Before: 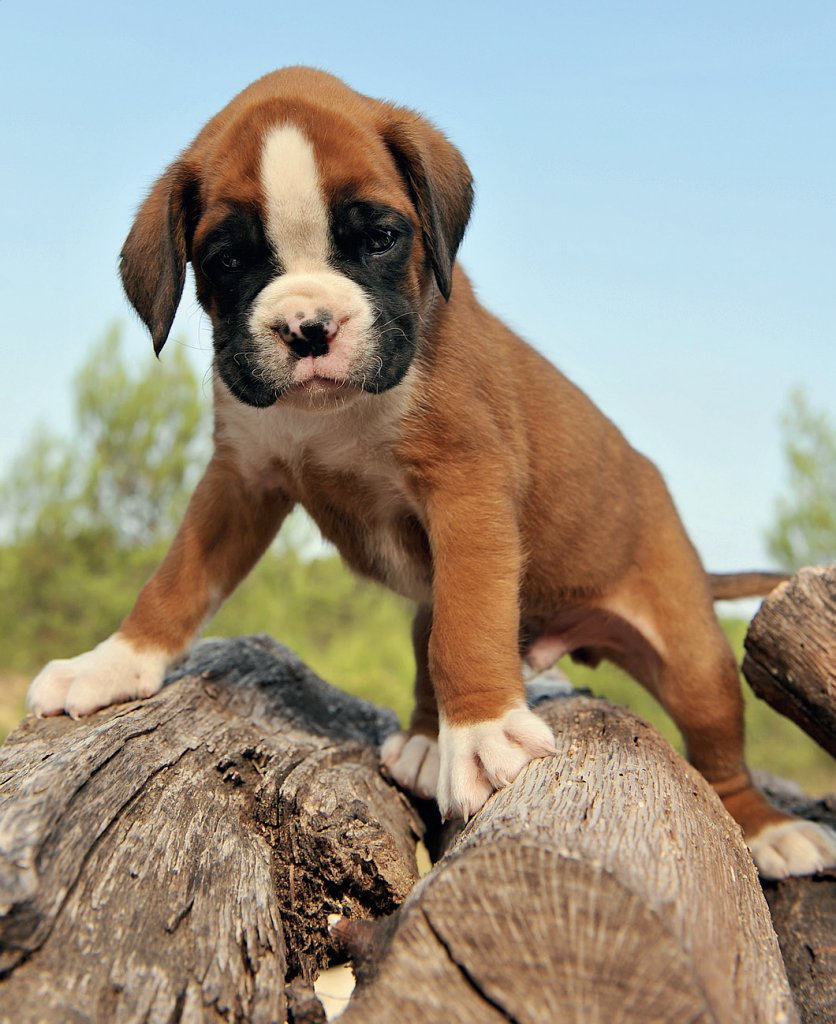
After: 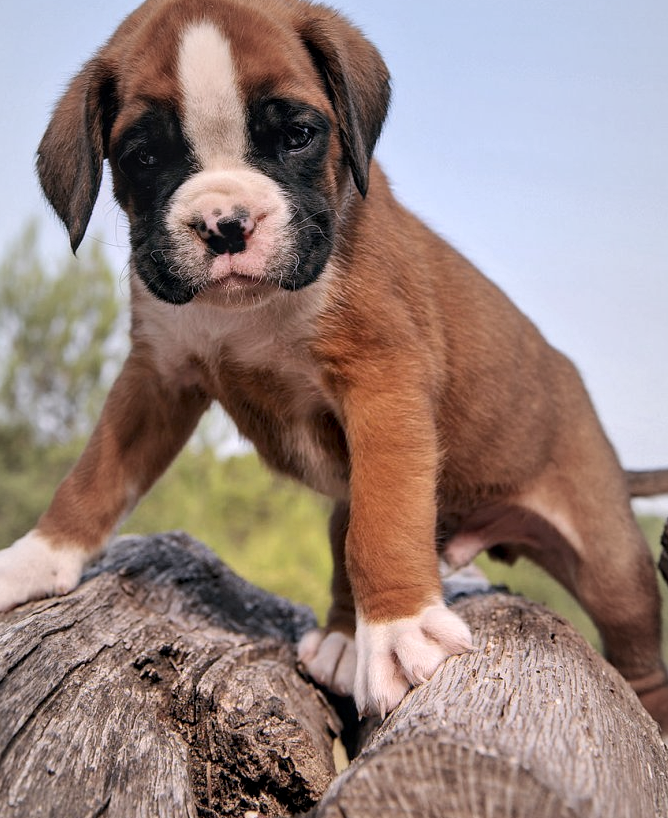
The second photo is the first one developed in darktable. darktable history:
white balance: red 1.066, blue 1.119
vignetting: fall-off start 18.21%, fall-off radius 137.95%, brightness -0.207, center (-0.078, 0.066), width/height ratio 0.62, shape 0.59
crop and rotate: left 10.071%, top 10.071%, right 10.02%, bottom 10.02%
local contrast: on, module defaults
